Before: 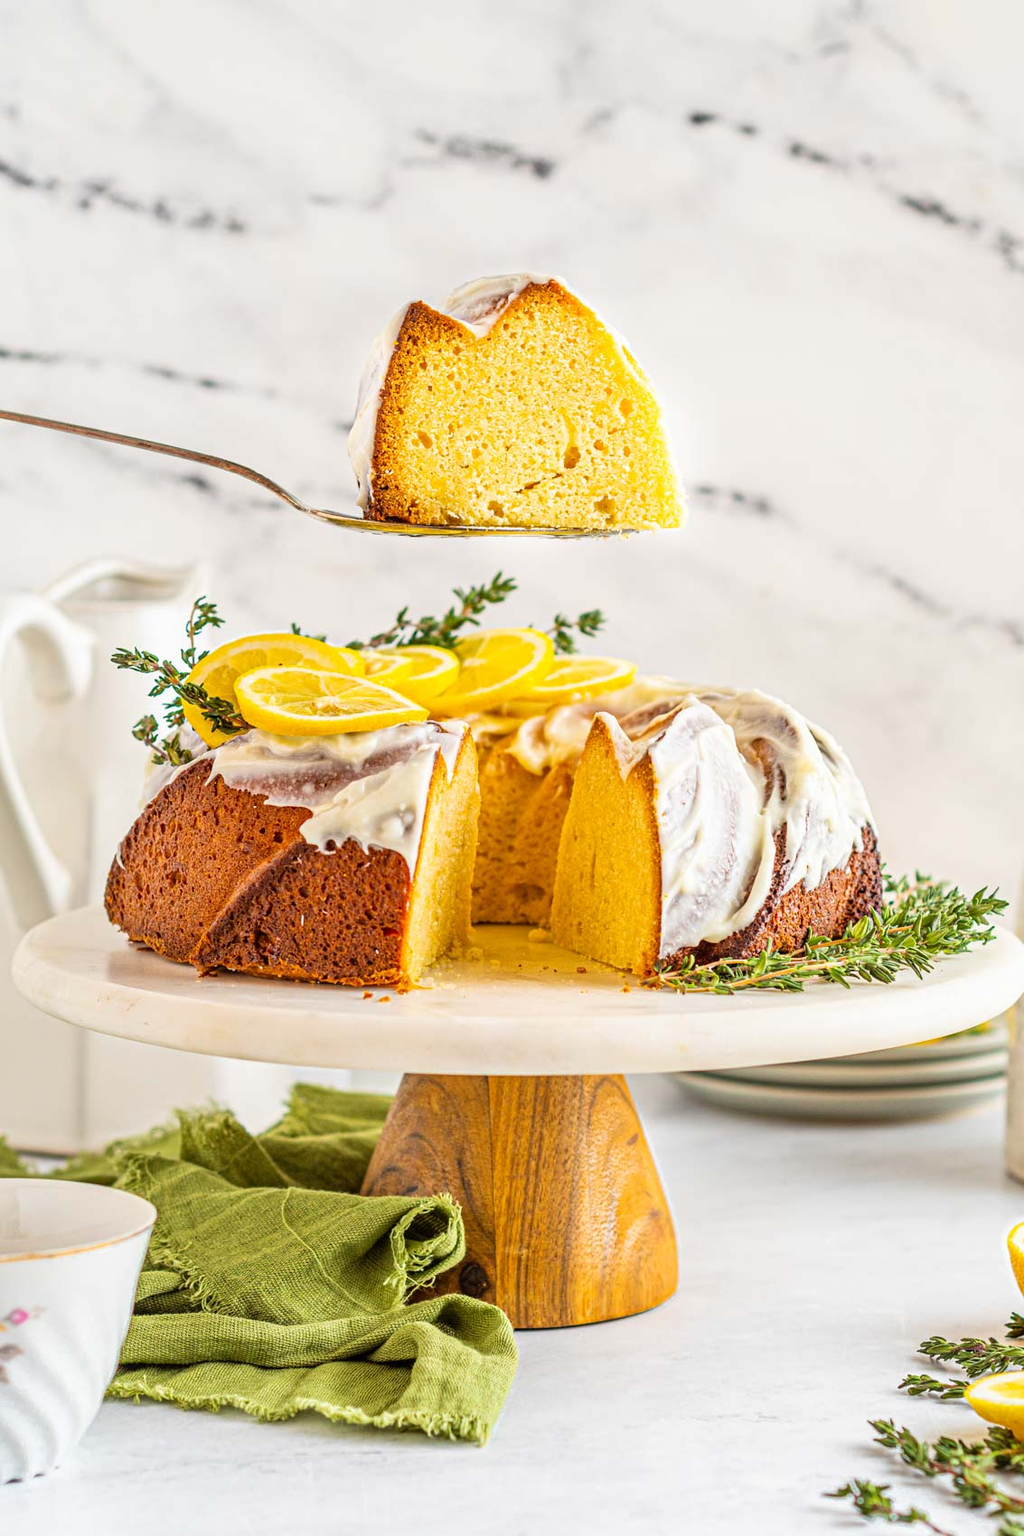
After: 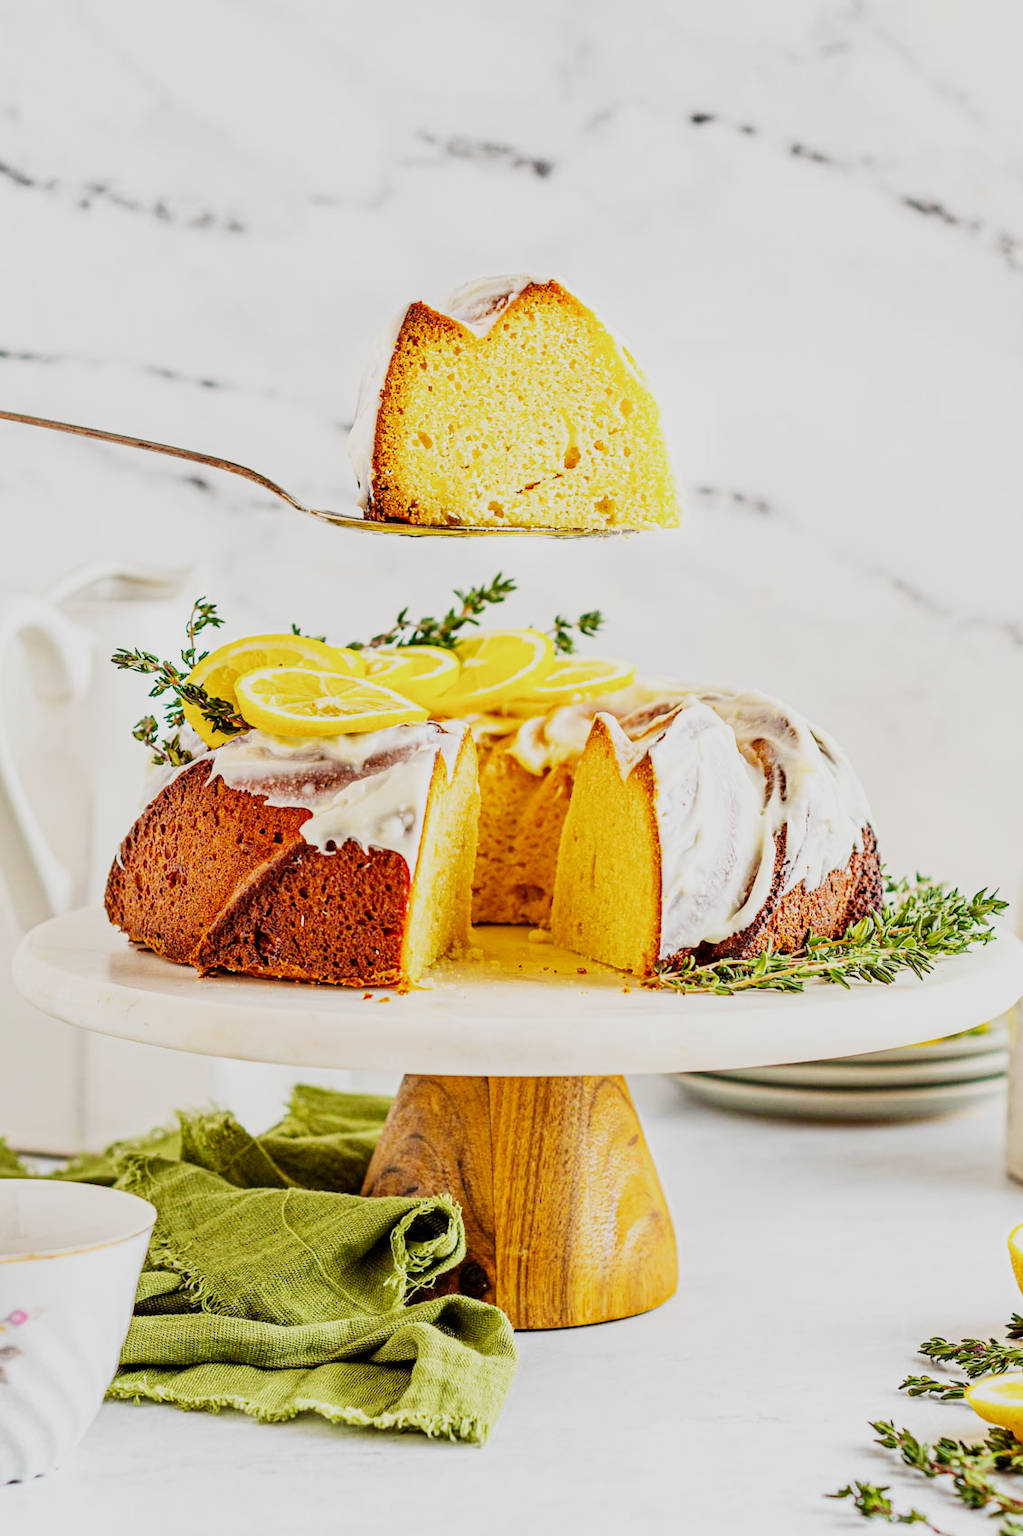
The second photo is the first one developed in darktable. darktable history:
sigmoid: contrast 1.69, skew -0.23, preserve hue 0%, red attenuation 0.1, red rotation 0.035, green attenuation 0.1, green rotation -0.017, blue attenuation 0.15, blue rotation -0.052, base primaries Rec2020
